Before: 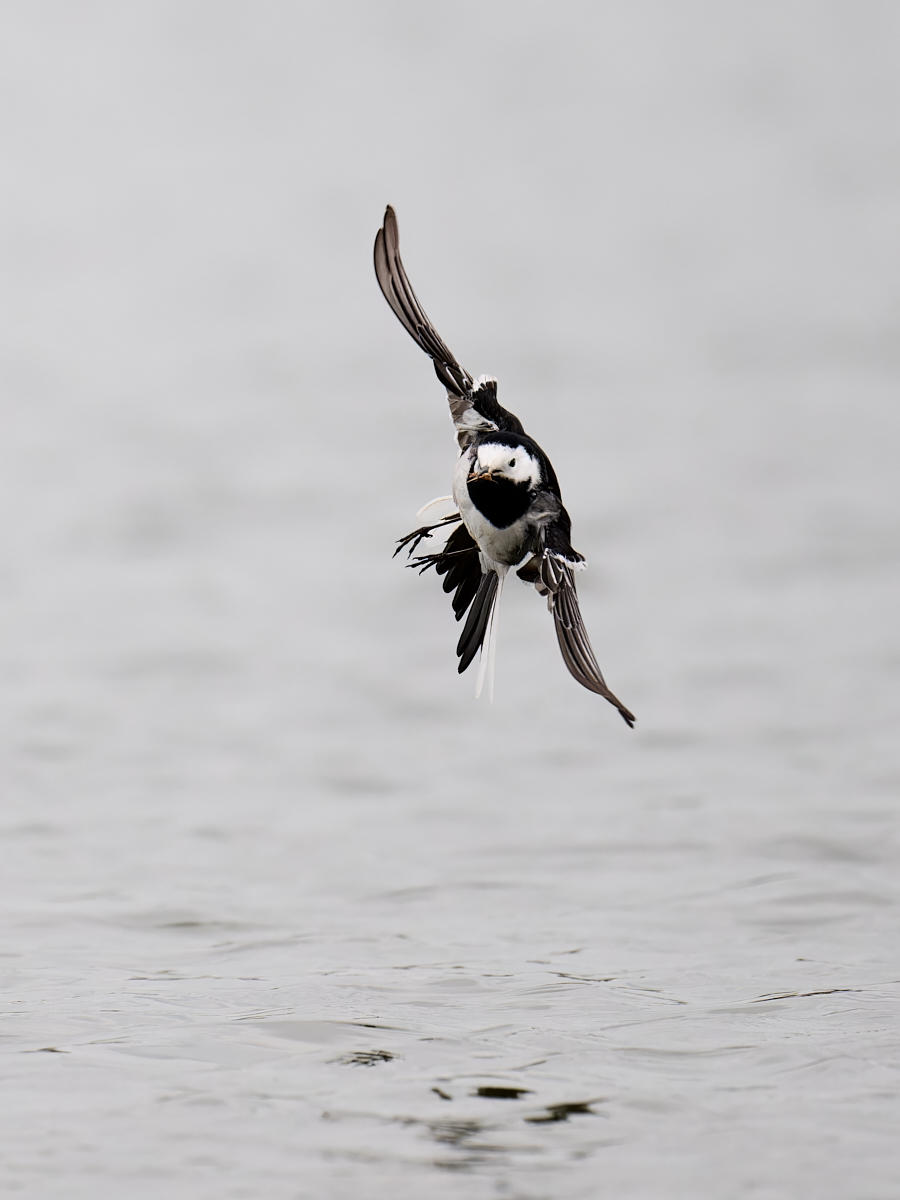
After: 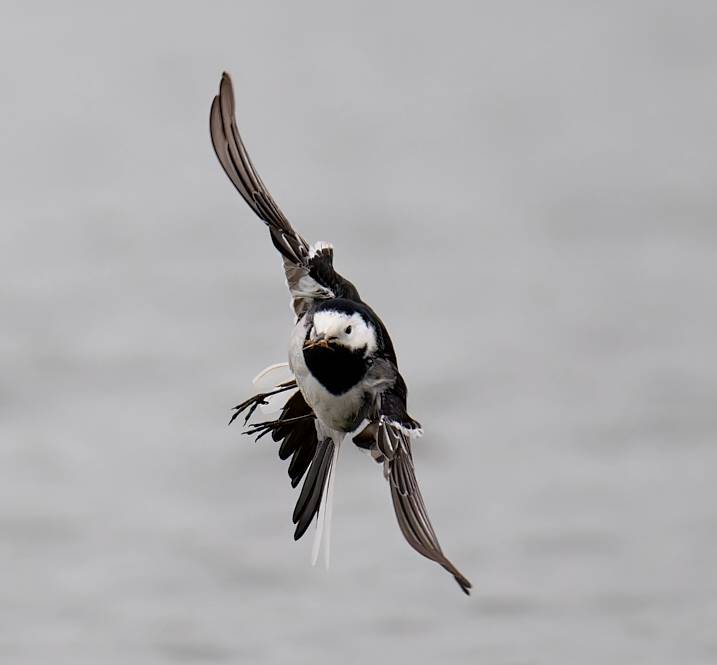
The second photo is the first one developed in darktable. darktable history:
shadows and highlights: on, module defaults
crop: left 18.275%, top 11.122%, right 1.992%, bottom 33.412%
